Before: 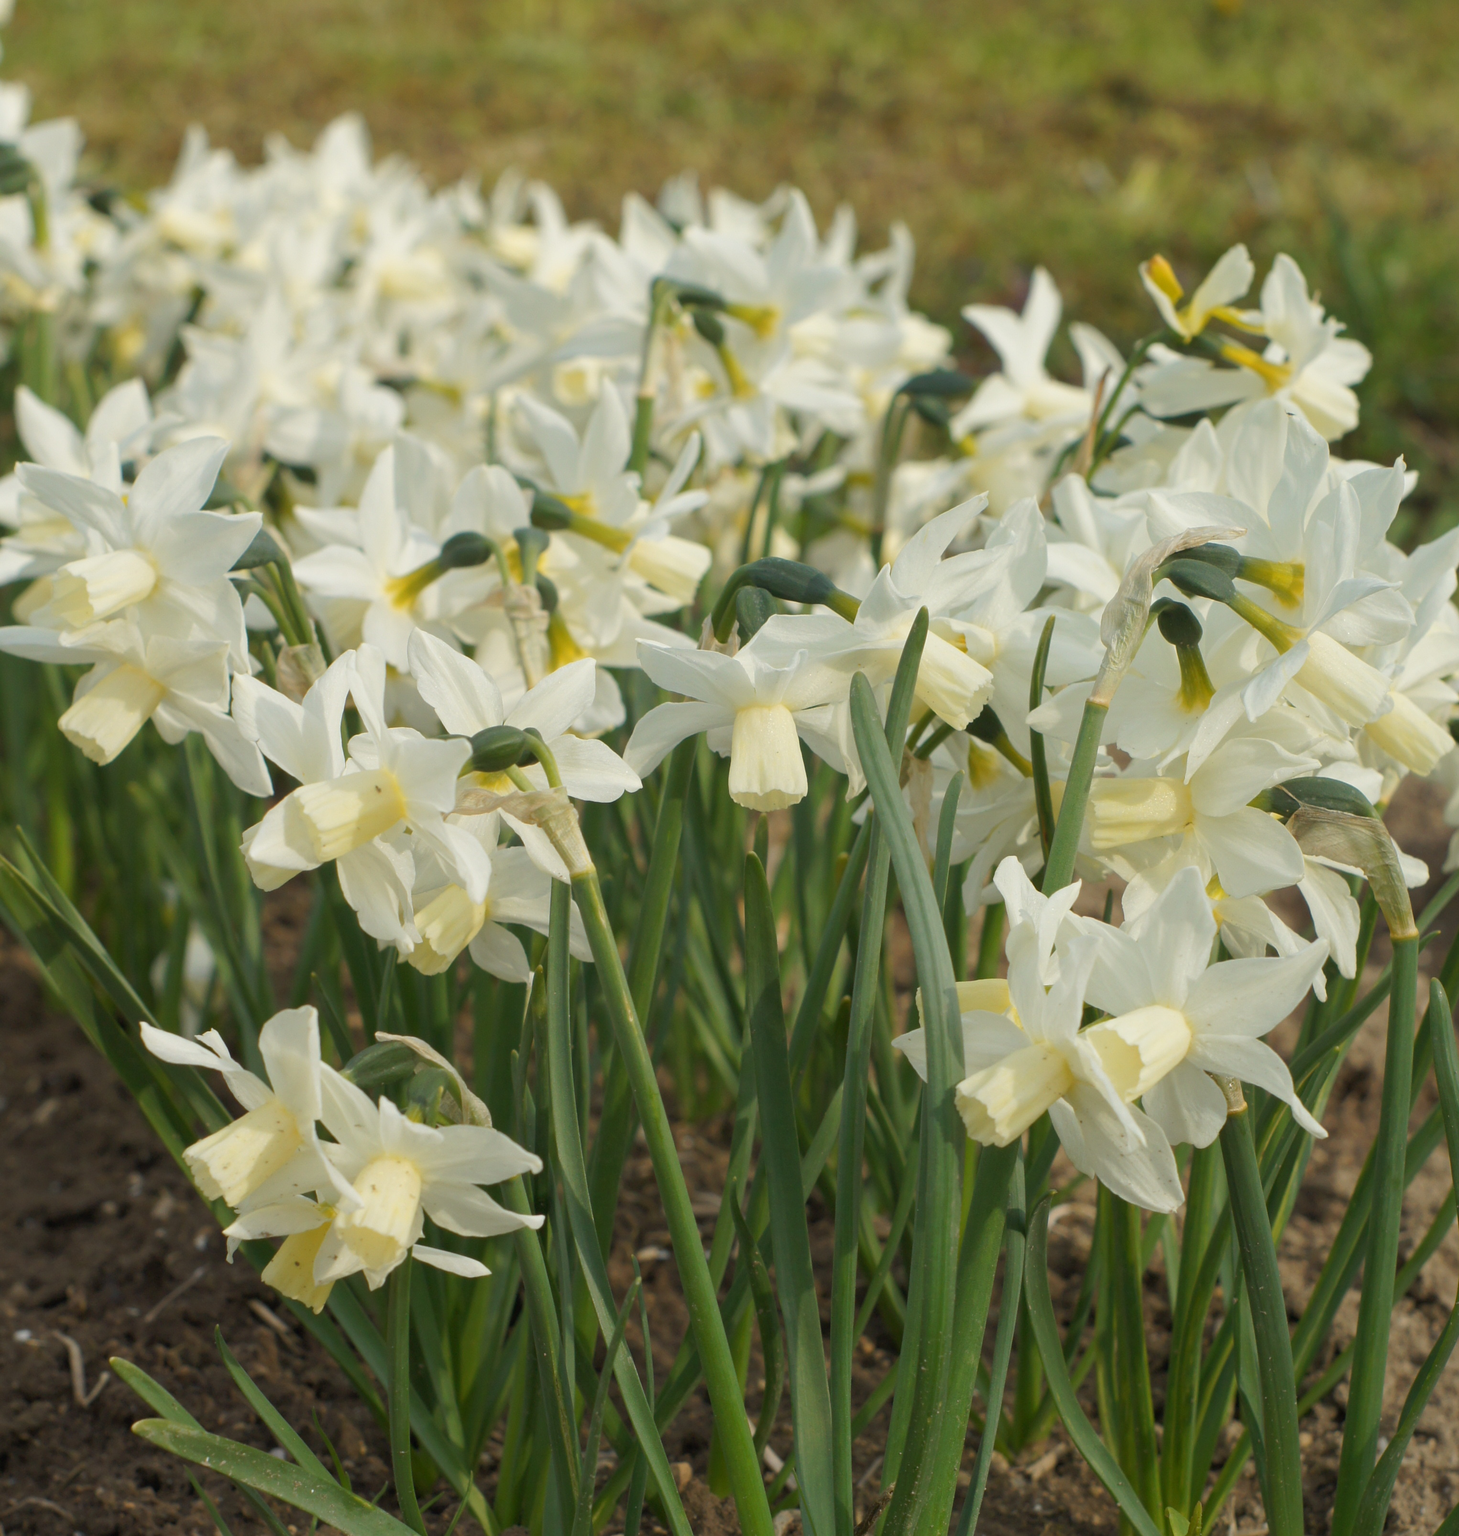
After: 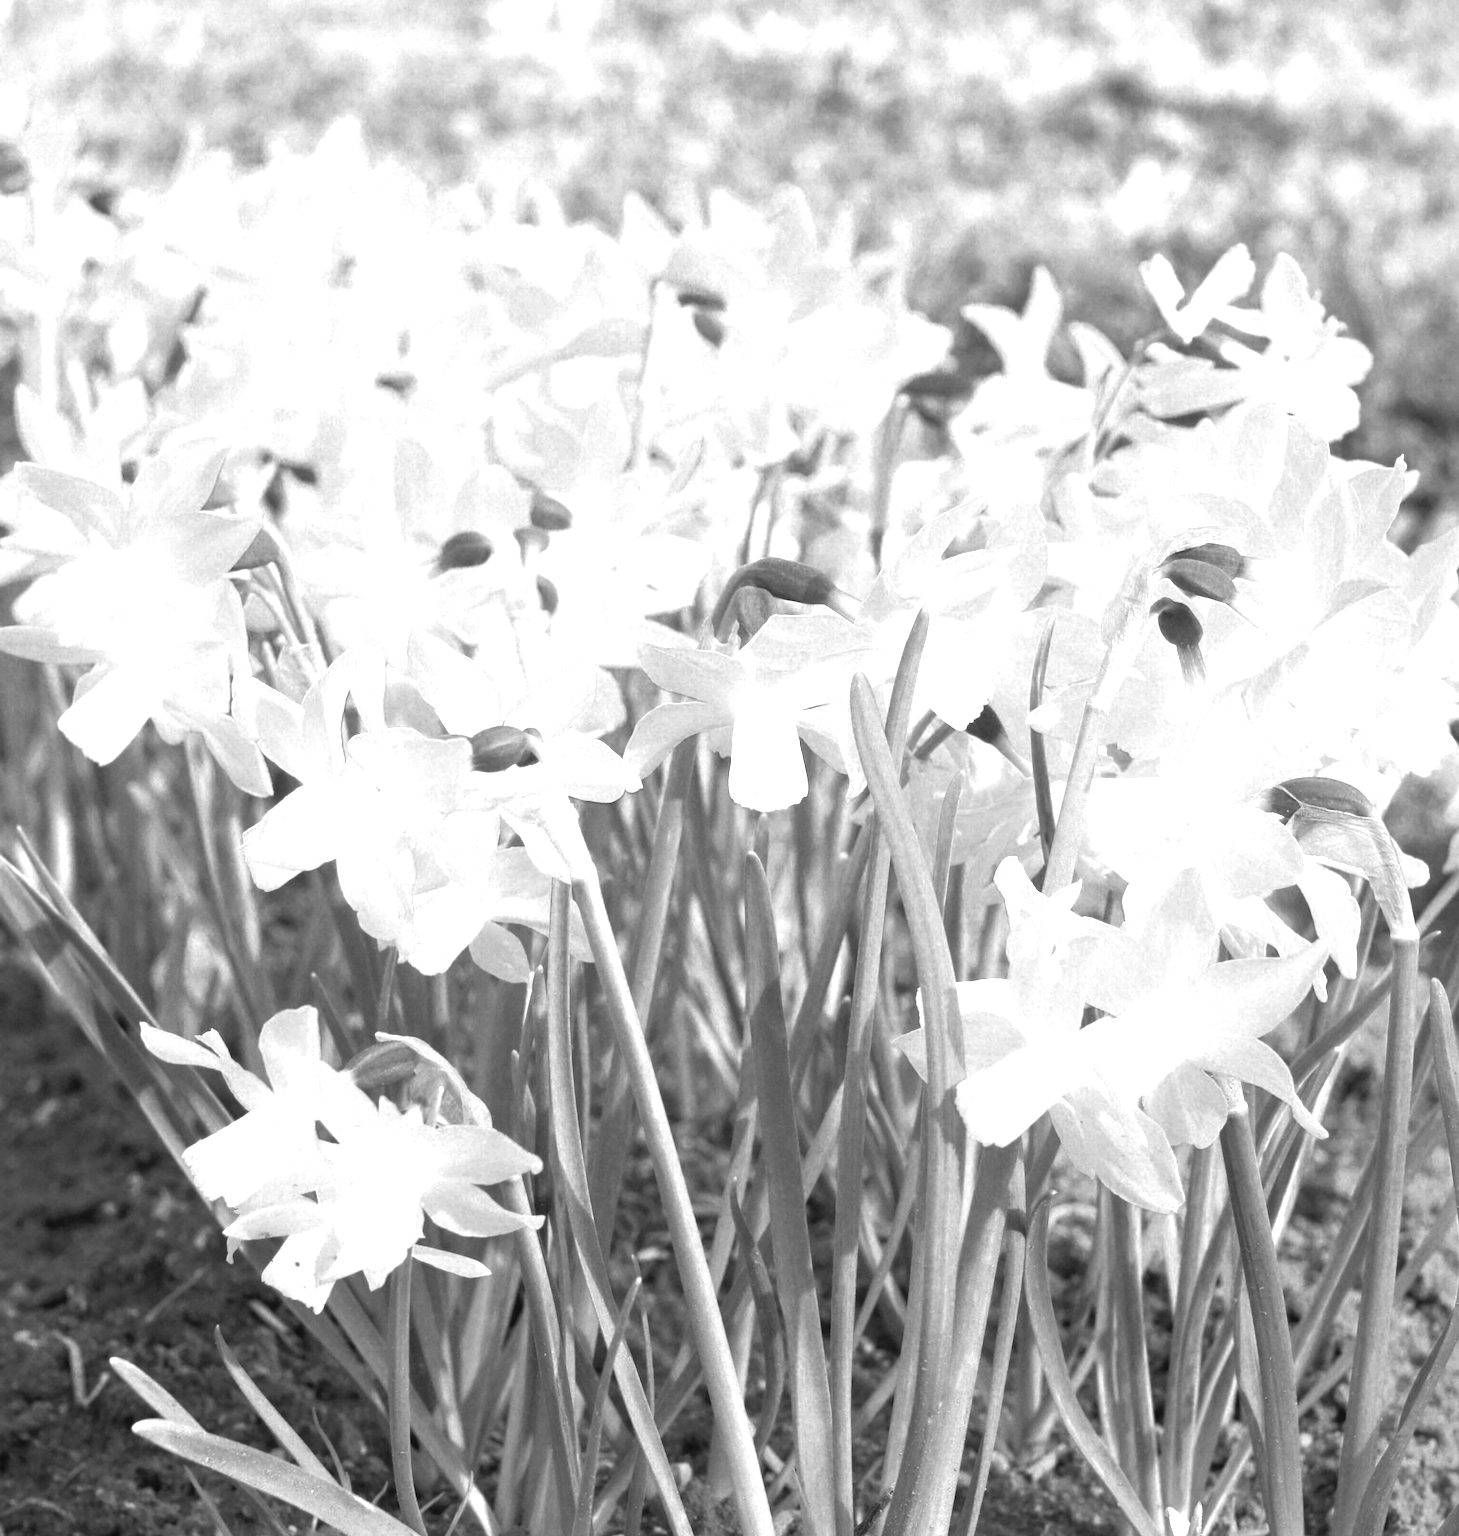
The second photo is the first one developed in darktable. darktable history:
contrast brightness saturation: brightness 0.09, saturation 0.19
color zones: curves: ch0 [(0, 0.554) (0.146, 0.662) (0.293, 0.86) (0.503, 0.774) (0.637, 0.106) (0.74, 0.072) (0.866, 0.488) (0.998, 0.569)]; ch1 [(0, 0) (0.143, 0) (0.286, 0) (0.429, 0) (0.571, 0) (0.714, 0) (0.857, 0)]
